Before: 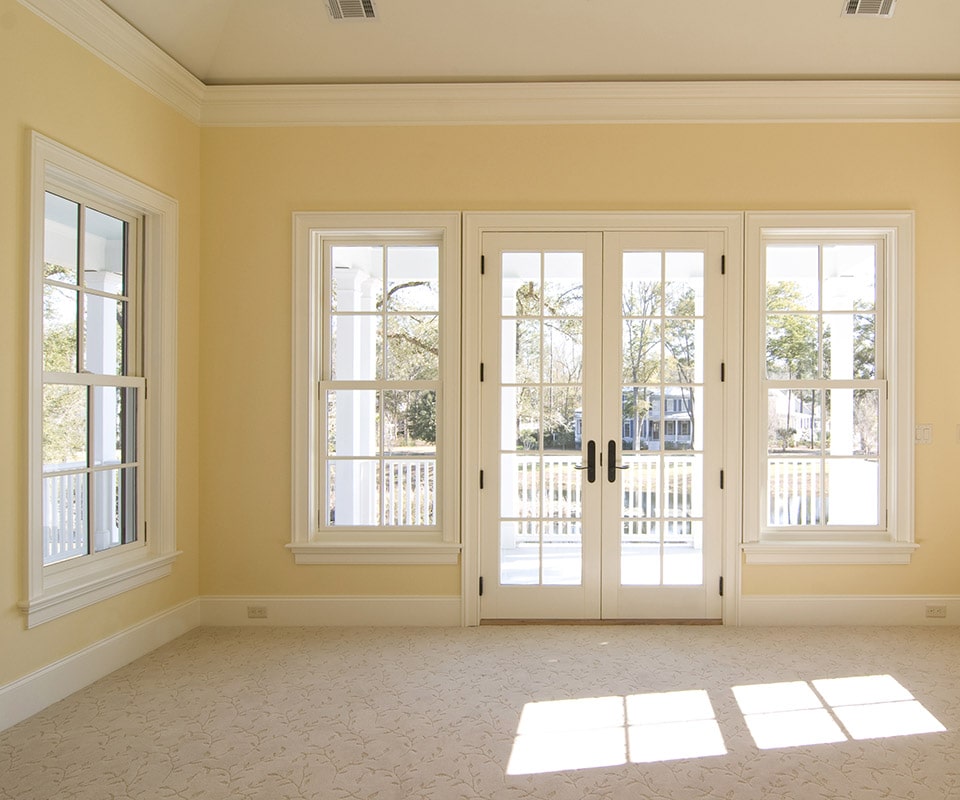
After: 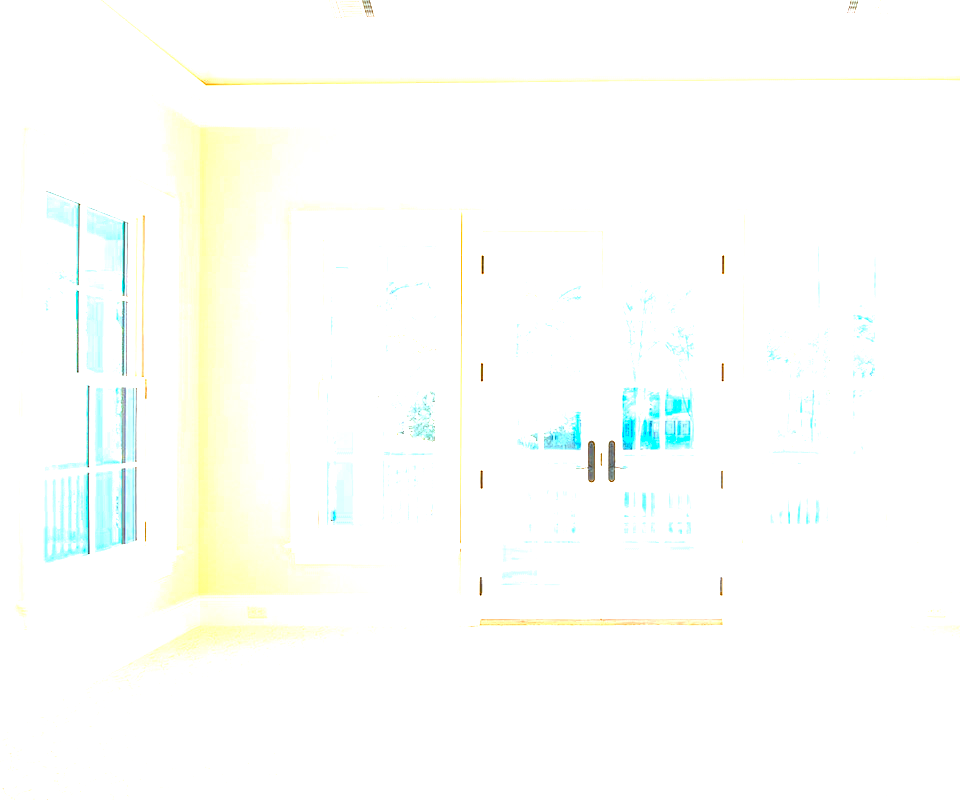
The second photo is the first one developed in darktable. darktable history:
color calibration: output R [1.422, -0.35, -0.252, 0], output G [-0.238, 1.259, -0.084, 0], output B [-0.081, -0.196, 1.58, 0], output brightness [0.49, 0.671, -0.57, 0], x 0.357, y 0.368, temperature 4739.31 K, saturation algorithm version 1 (2020)
tone equalizer: on, module defaults
exposure: black level correction 0.002, exposure 1.993 EV, compensate highlight preservation false
local contrast: highlights 106%, shadows 99%, detail 131%, midtone range 0.2
